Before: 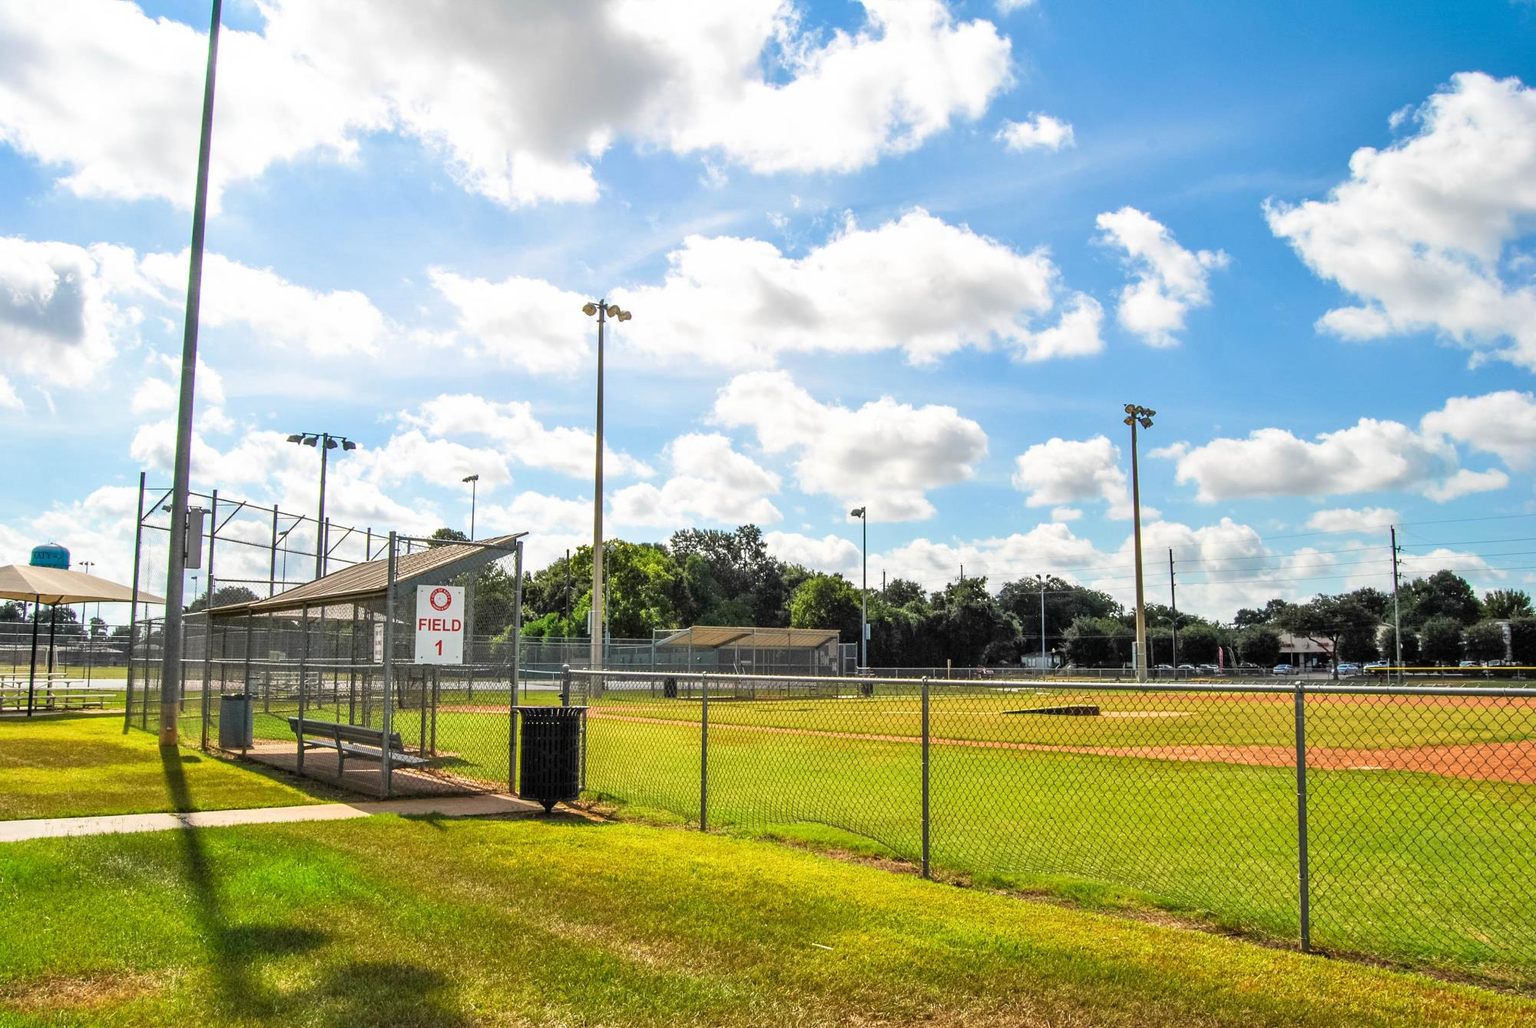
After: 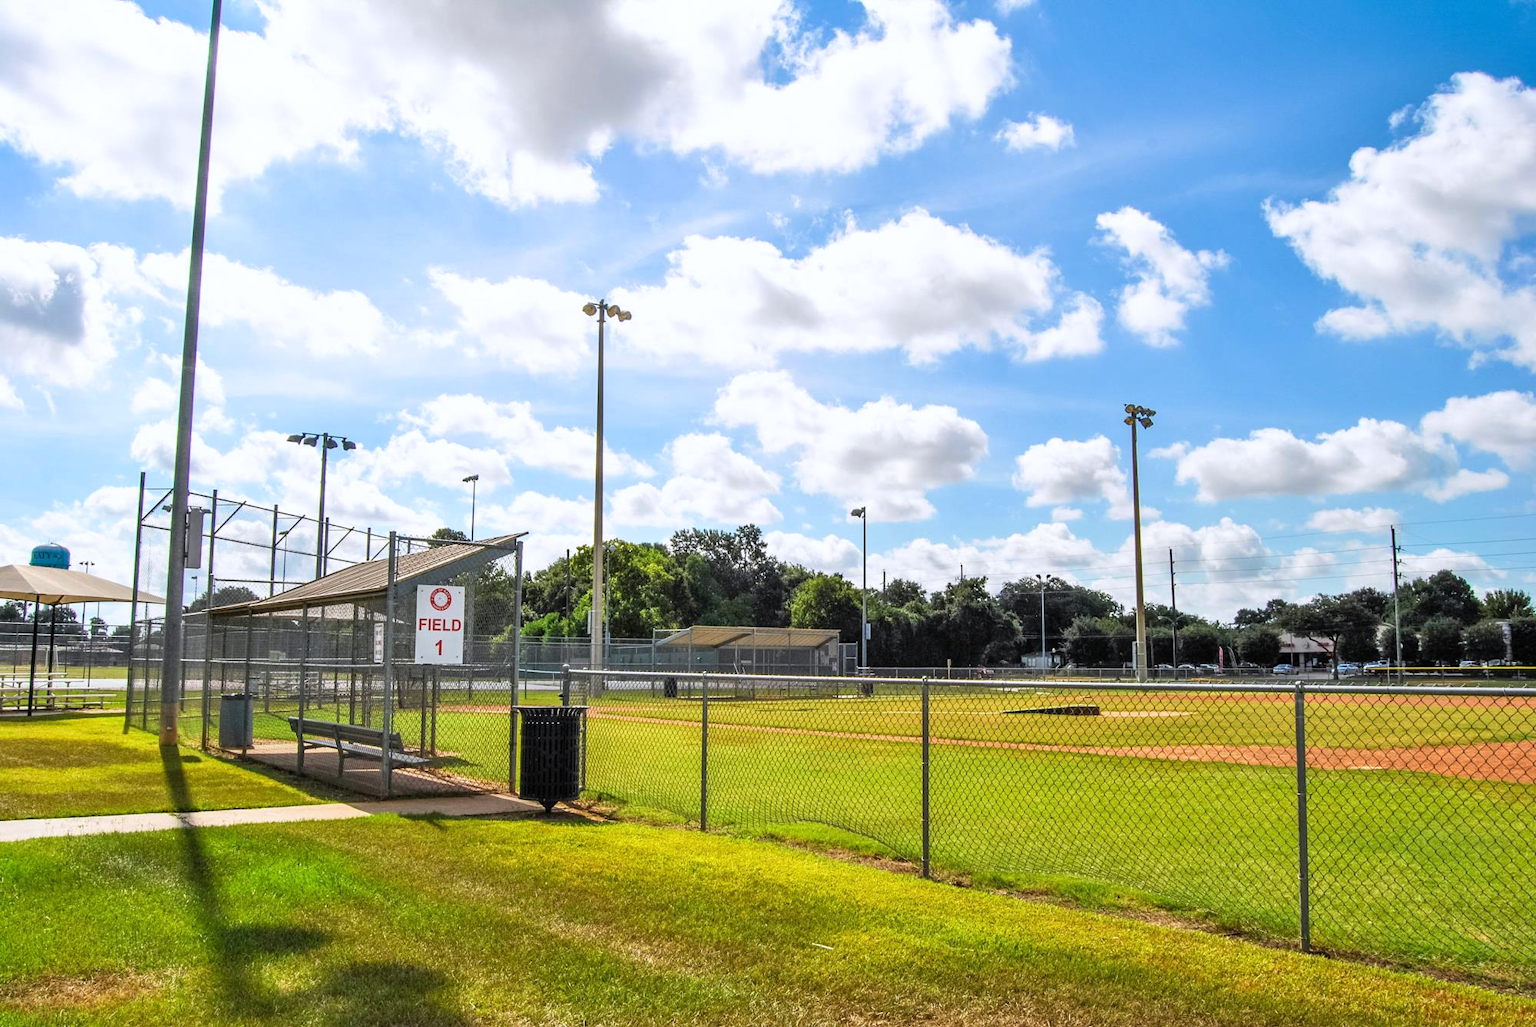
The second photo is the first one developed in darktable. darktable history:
white balance: red 0.984, blue 1.059
tone equalizer: on, module defaults
